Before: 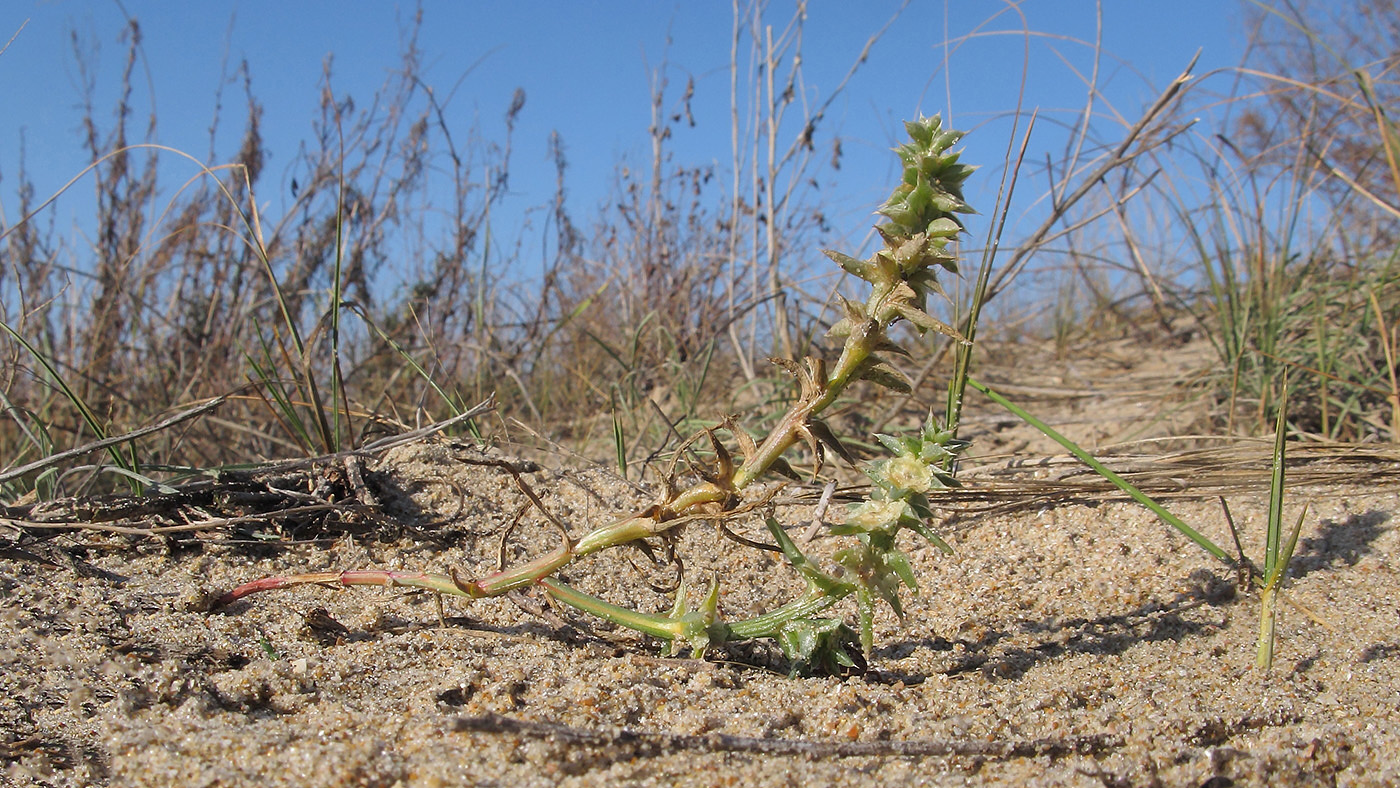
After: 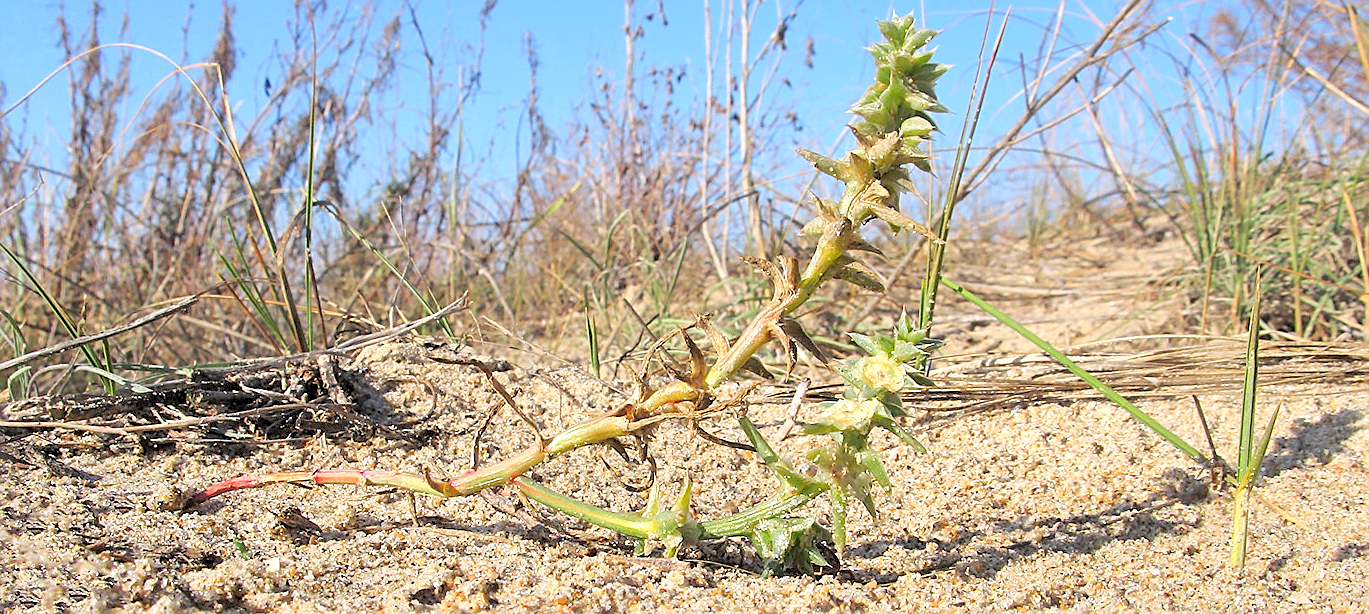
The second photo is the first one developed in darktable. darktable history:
levels: levels [0.036, 0.364, 0.827]
crop and rotate: left 1.968%, top 12.938%, right 0.236%, bottom 9.056%
sharpen: on, module defaults
